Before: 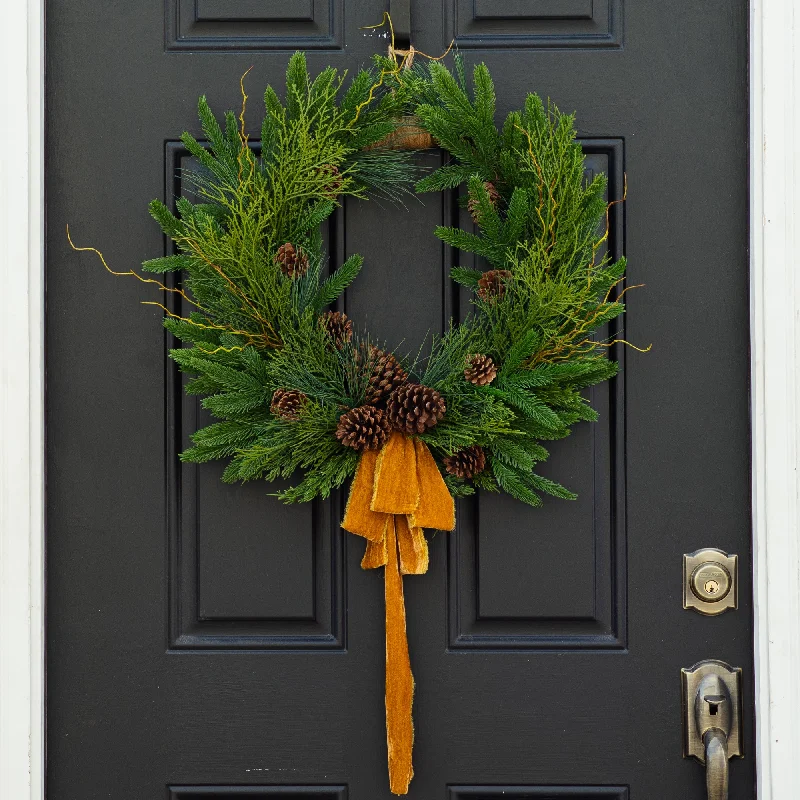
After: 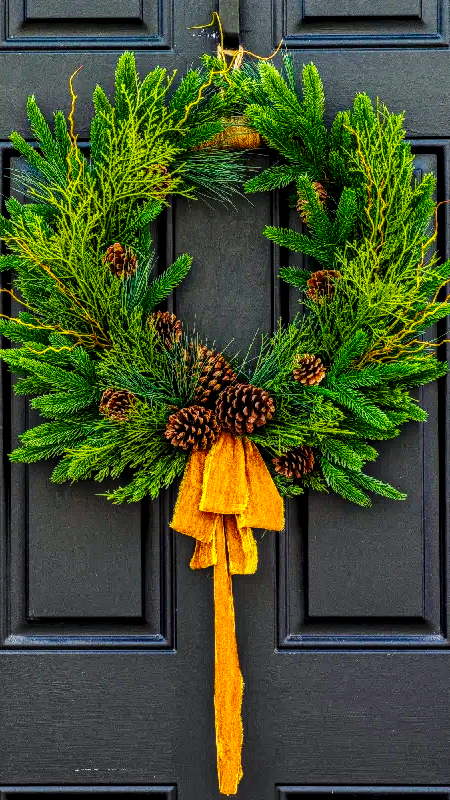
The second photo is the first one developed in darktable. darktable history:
crop: left 21.496%, right 22.254%
base curve: curves: ch0 [(0, 0) (0.028, 0.03) (0.121, 0.232) (0.46, 0.748) (0.859, 0.968) (1, 1)], preserve colors none
white balance: red 0.988, blue 1.017
color balance rgb: linear chroma grading › global chroma 15%, perceptual saturation grading › global saturation 30%
local contrast: highlights 0%, shadows 0%, detail 182%
